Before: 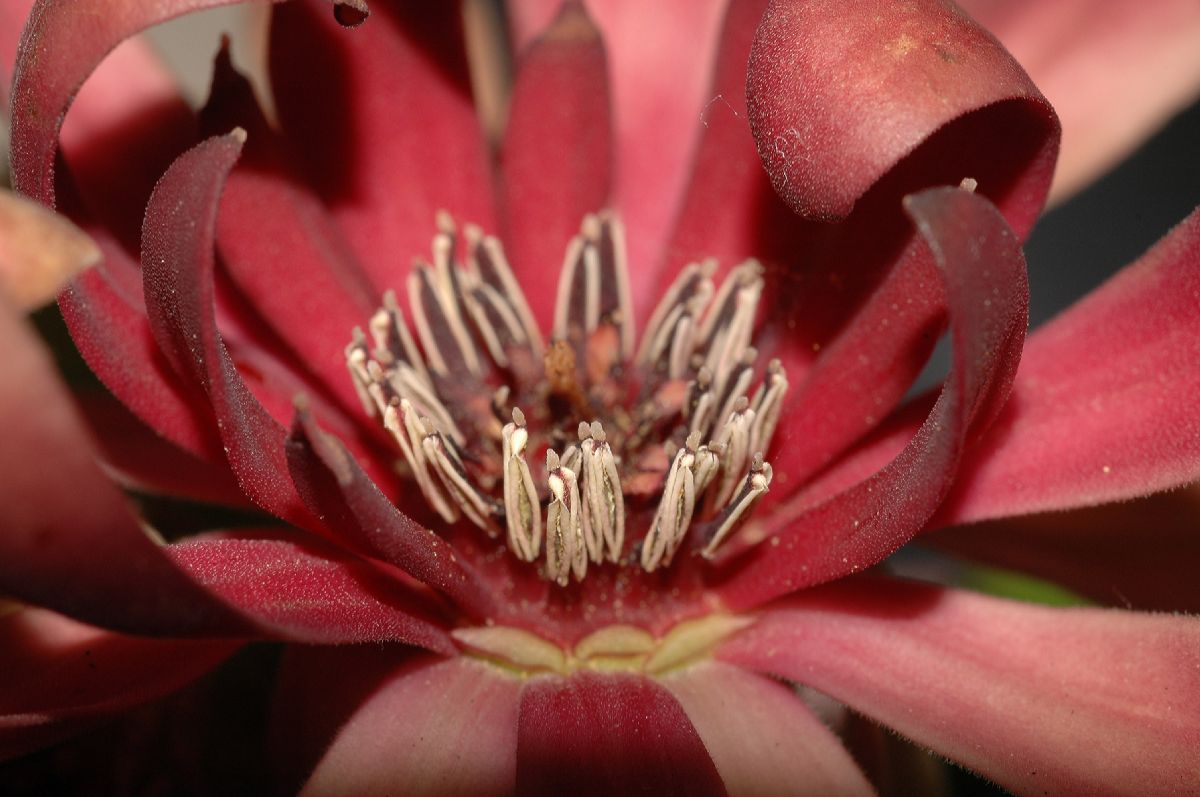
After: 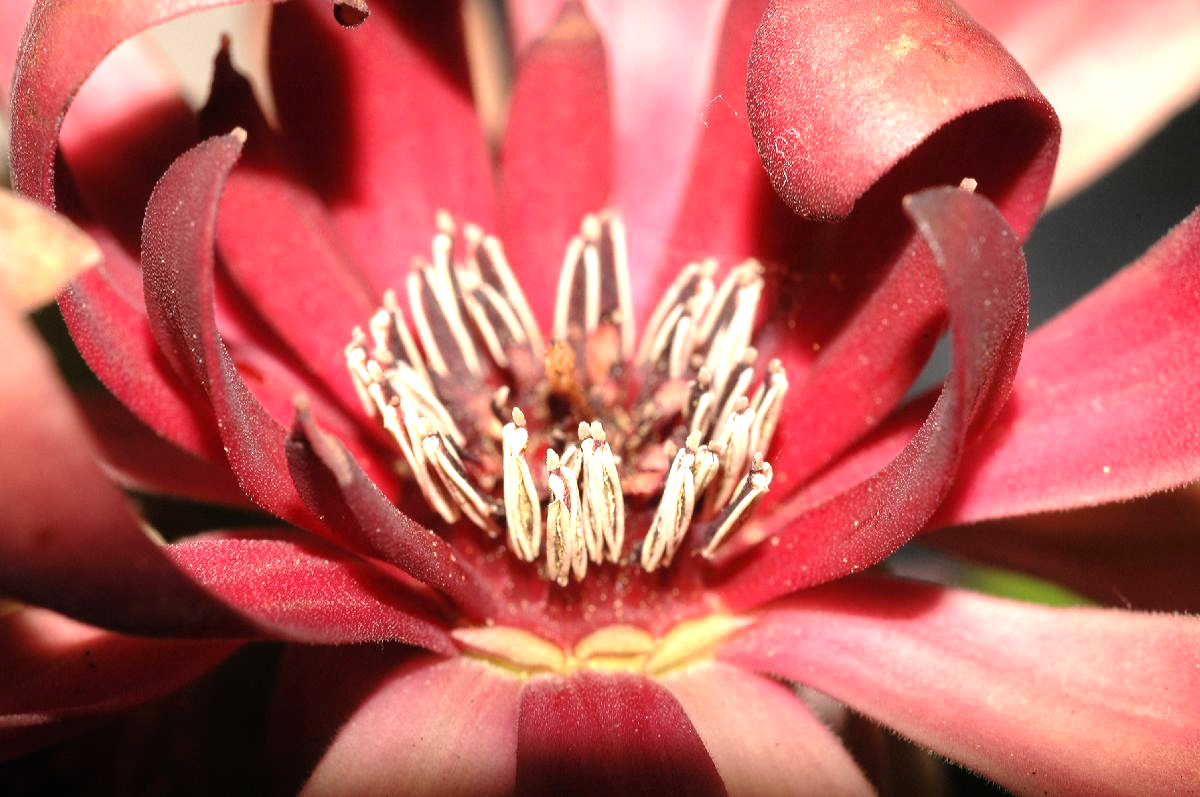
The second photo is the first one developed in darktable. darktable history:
exposure: black level correction 0, exposure 0.697 EV, compensate highlight preservation false
tone equalizer: -8 EV -0.747 EV, -7 EV -0.724 EV, -6 EV -0.577 EV, -5 EV -0.408 EV, -3 EV 0.368 EV, -2 EV 0.6 EV, -1 EV 0.695 EV, +0 EV 0.742 EV
